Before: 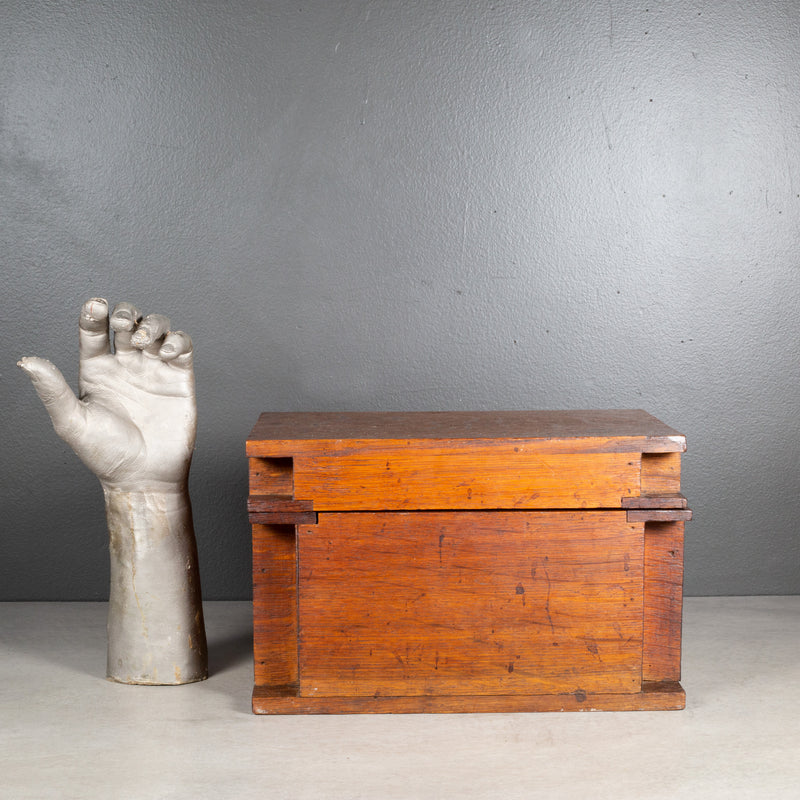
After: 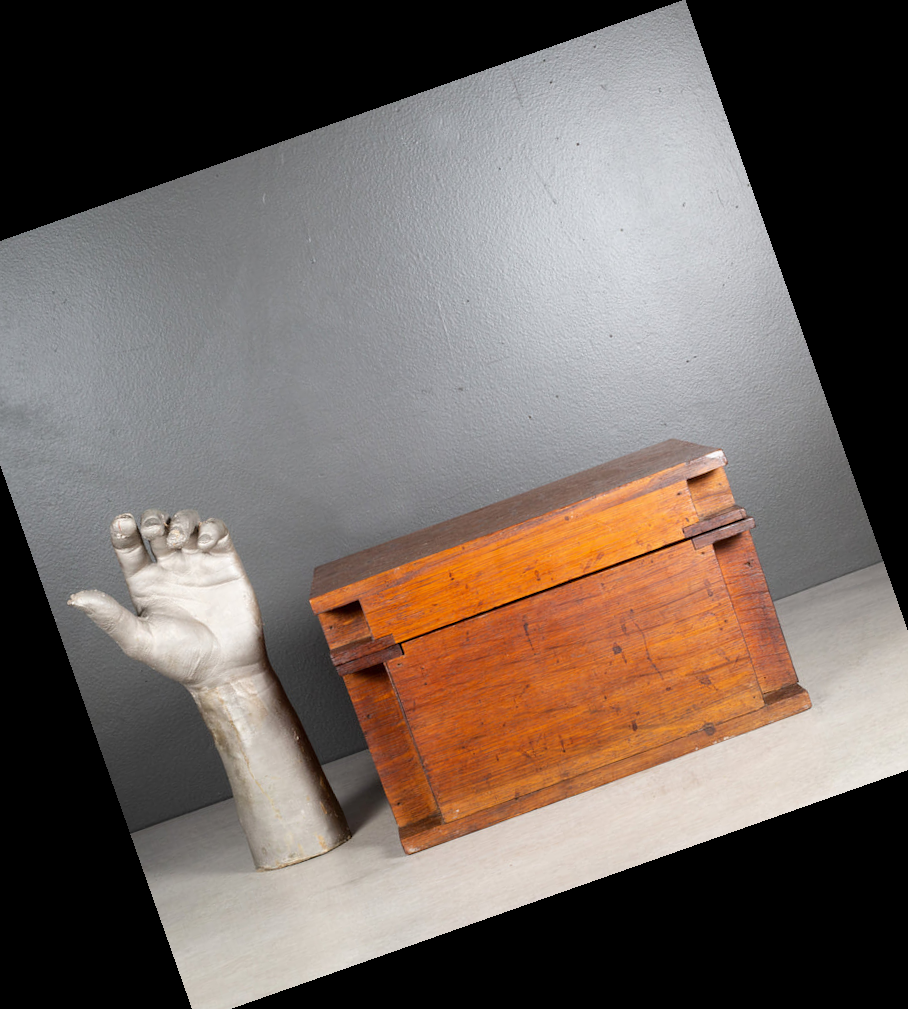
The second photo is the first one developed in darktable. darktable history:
bloom: size 9%, threshold 100%, strength 7%
crop and rotate: angle 19.43°, left 6.812%, right 4.125%, bottom 1.087%
